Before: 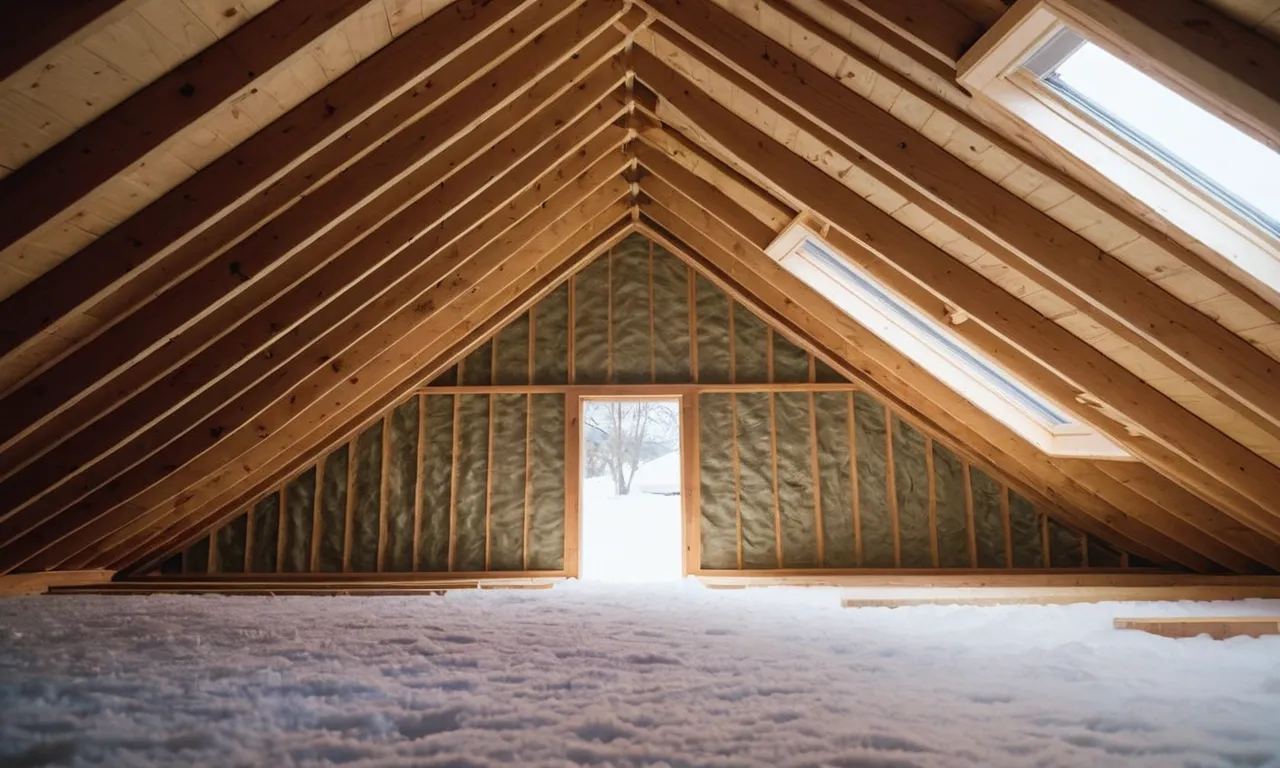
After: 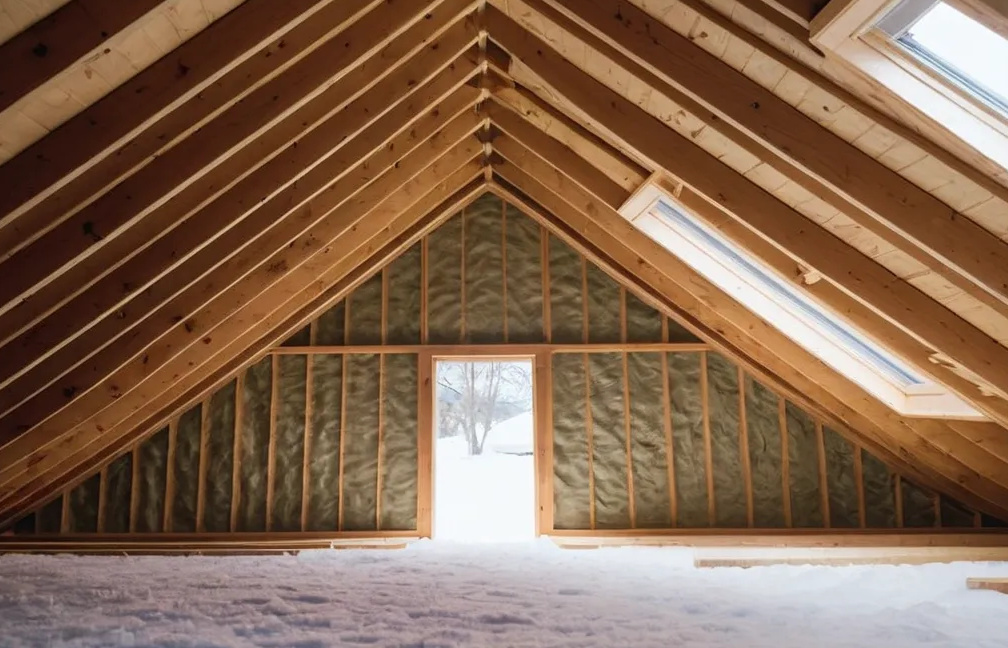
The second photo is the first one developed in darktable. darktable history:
crop: left 11.486%, top 5.288%, right 9.603%, bottom 10.178%
